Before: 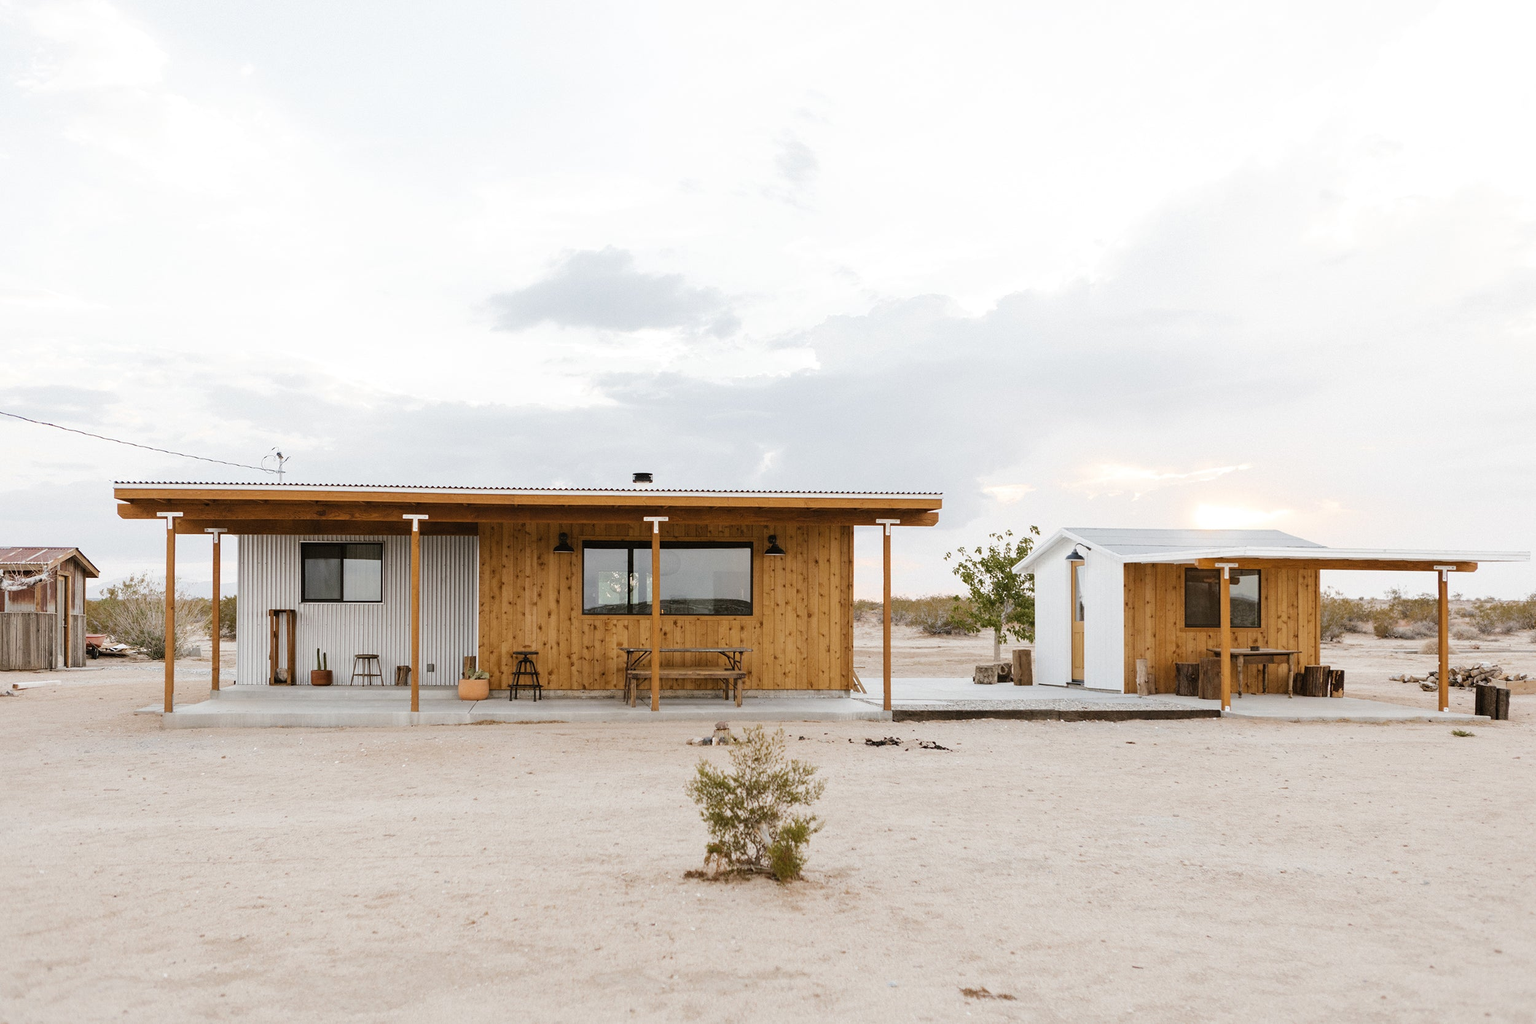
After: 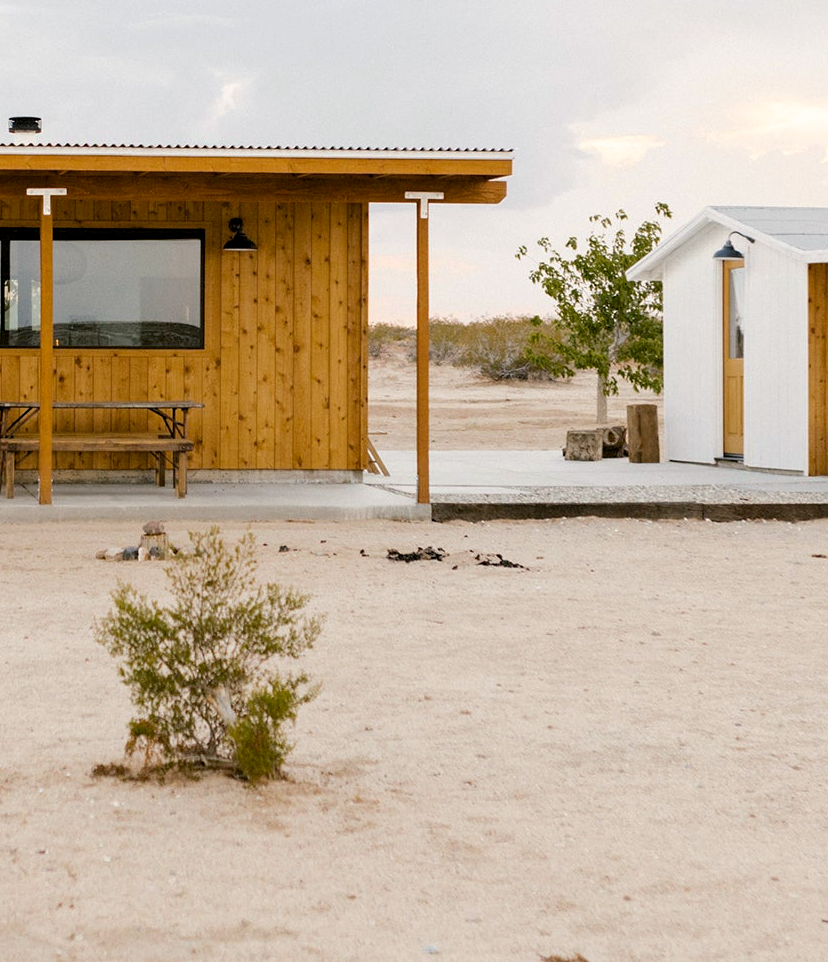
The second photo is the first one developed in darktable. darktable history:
crop: left 40.878%, top 39.176%, right 25.993%, bottom 3.081%
color balance rgb: shadows lift › chroma 2%, shadows lift › hue 217.2°, power › hue 60°, highlights gain › chroma 1%, highlights gain › hue 69.6°, global offset › luminance -0.5%, perceptual saturation grading › global saturation 15%, global vibrance 15%
